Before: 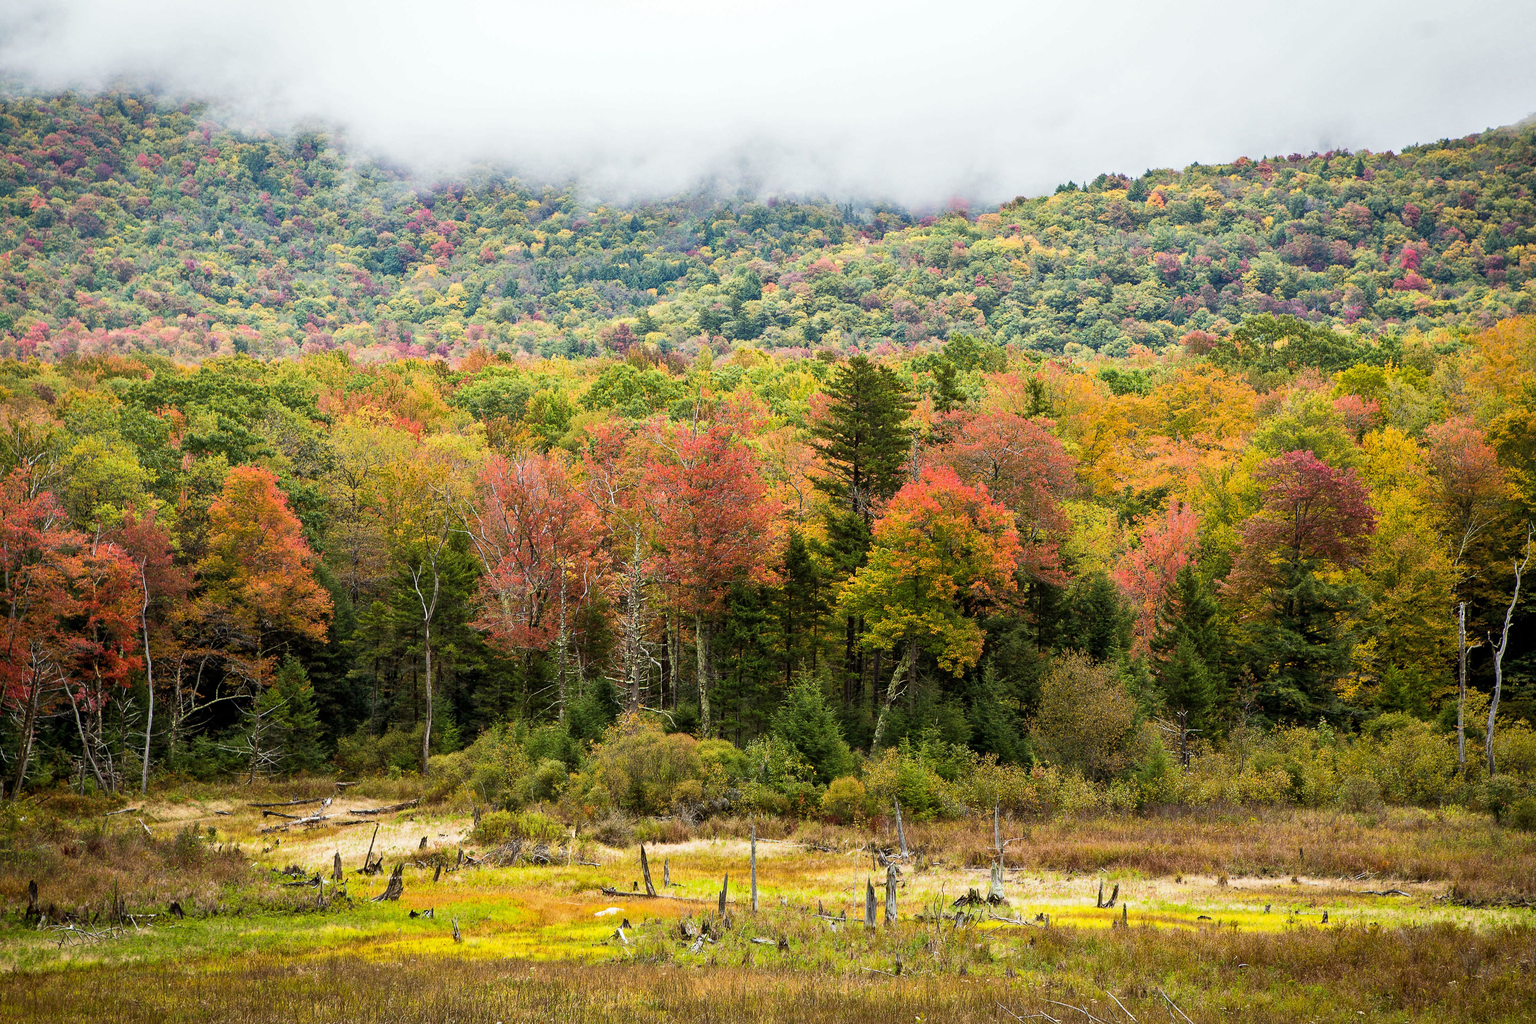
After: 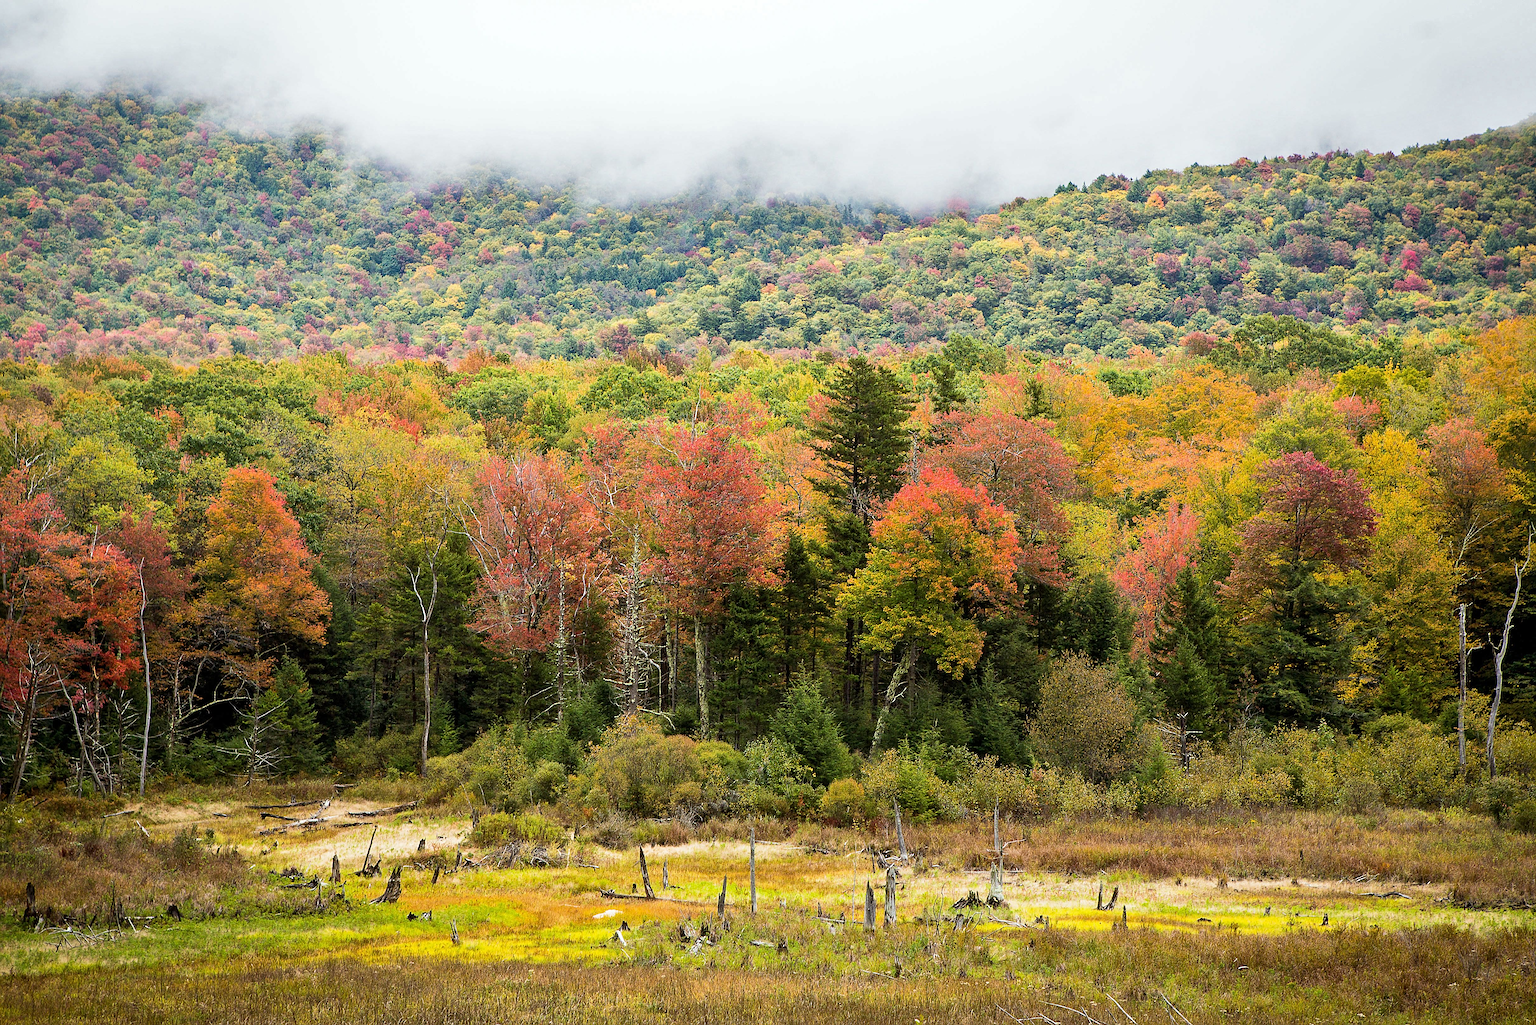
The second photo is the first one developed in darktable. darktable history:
sharpen: on, module defaults
crop: left 0.191%
